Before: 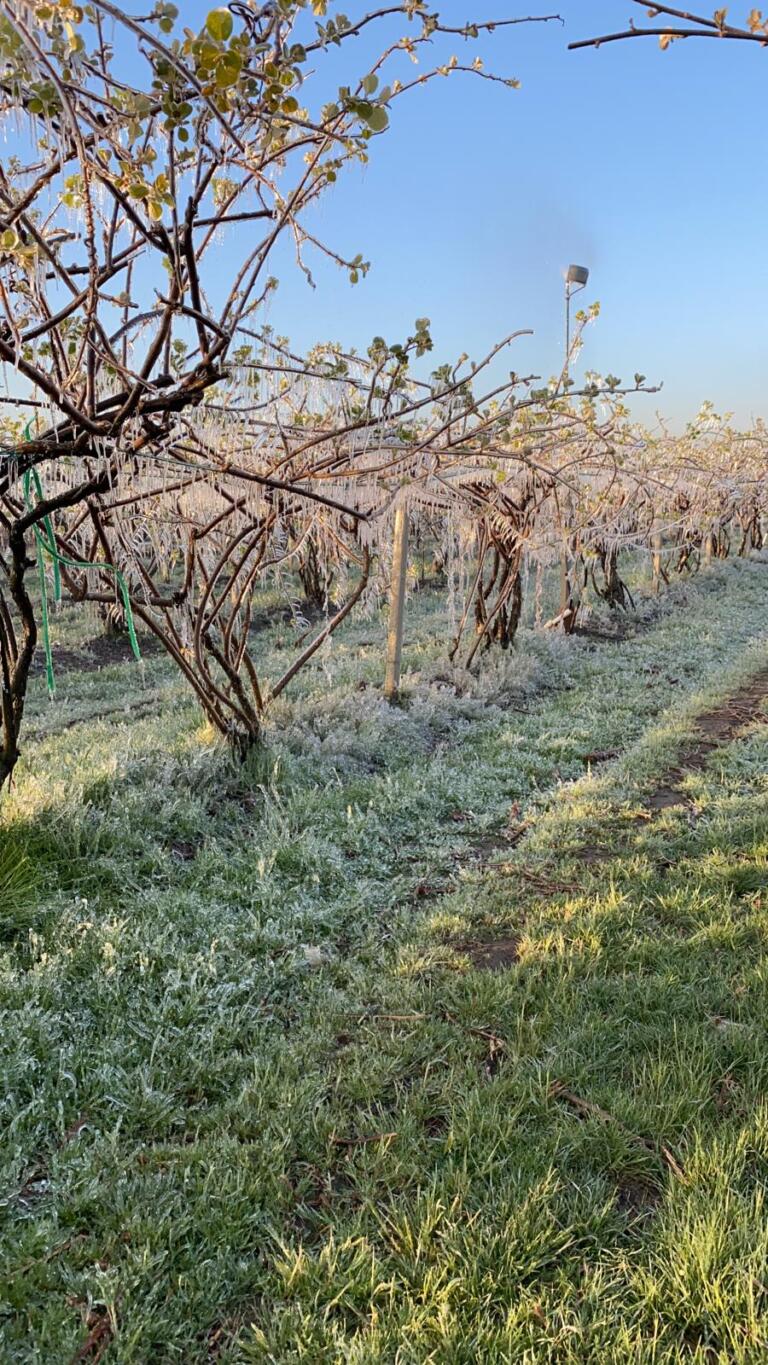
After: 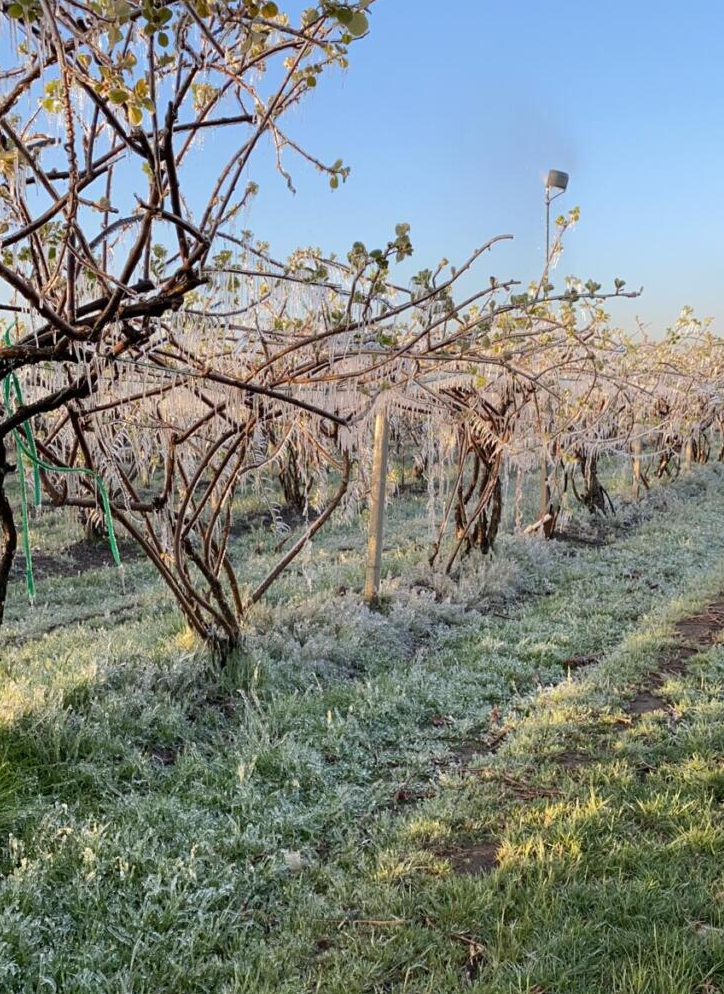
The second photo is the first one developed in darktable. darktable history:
crop: left 2.644%, top 6.977%, right 3.072%, bottom 20.184%
